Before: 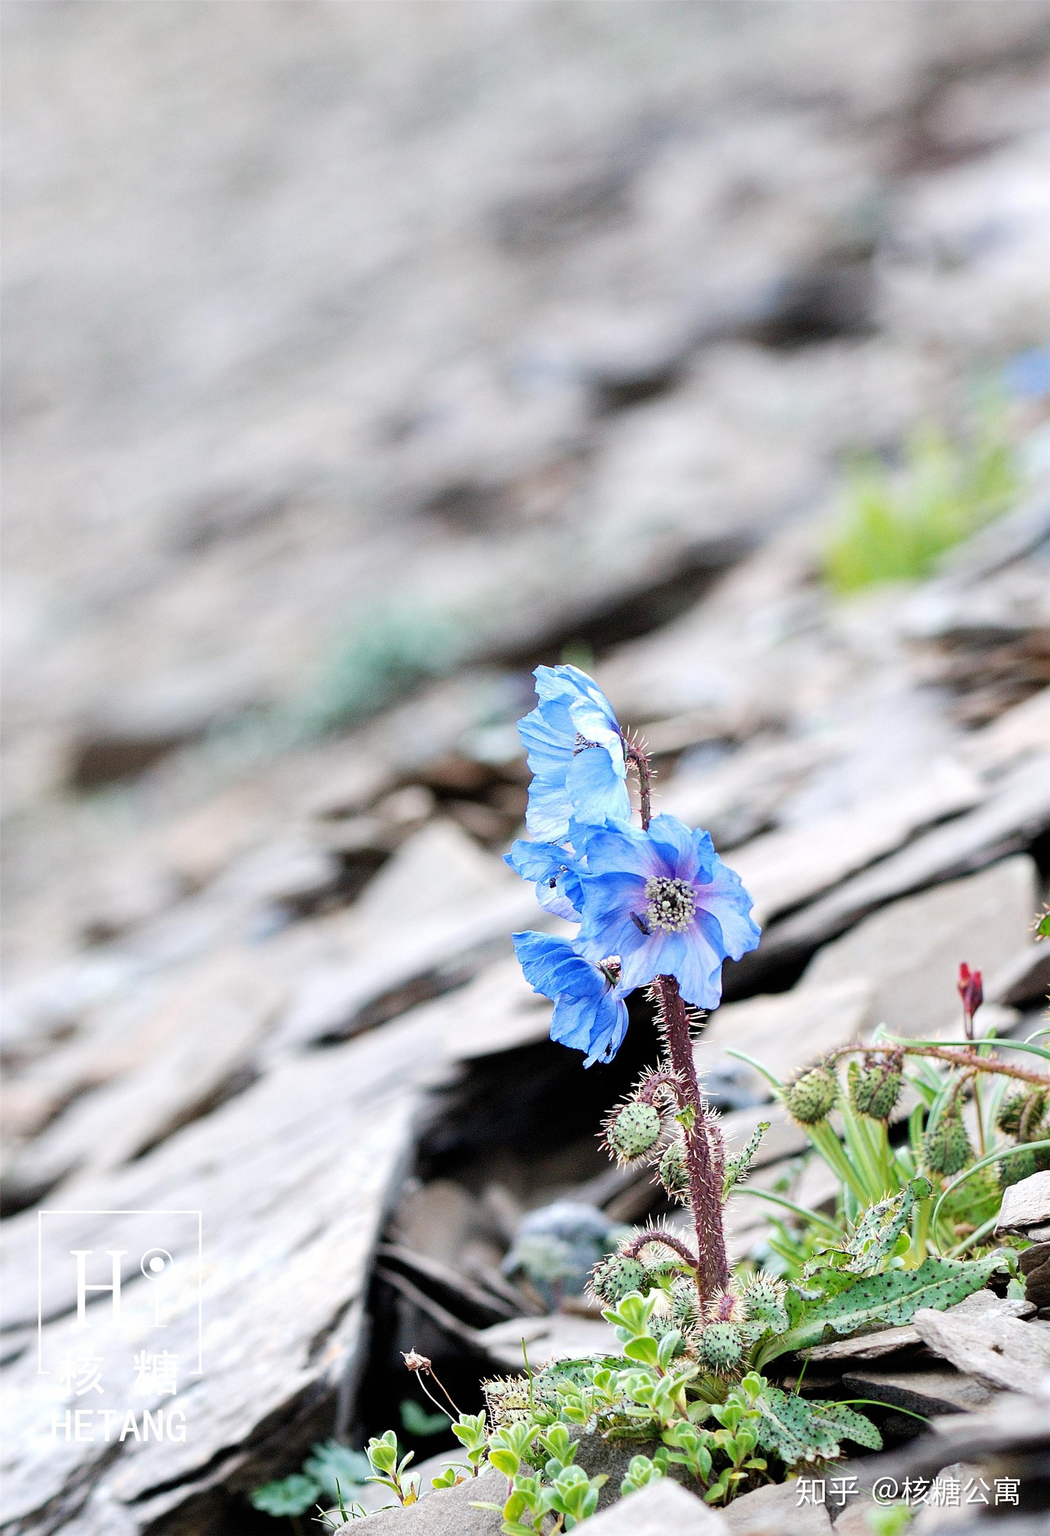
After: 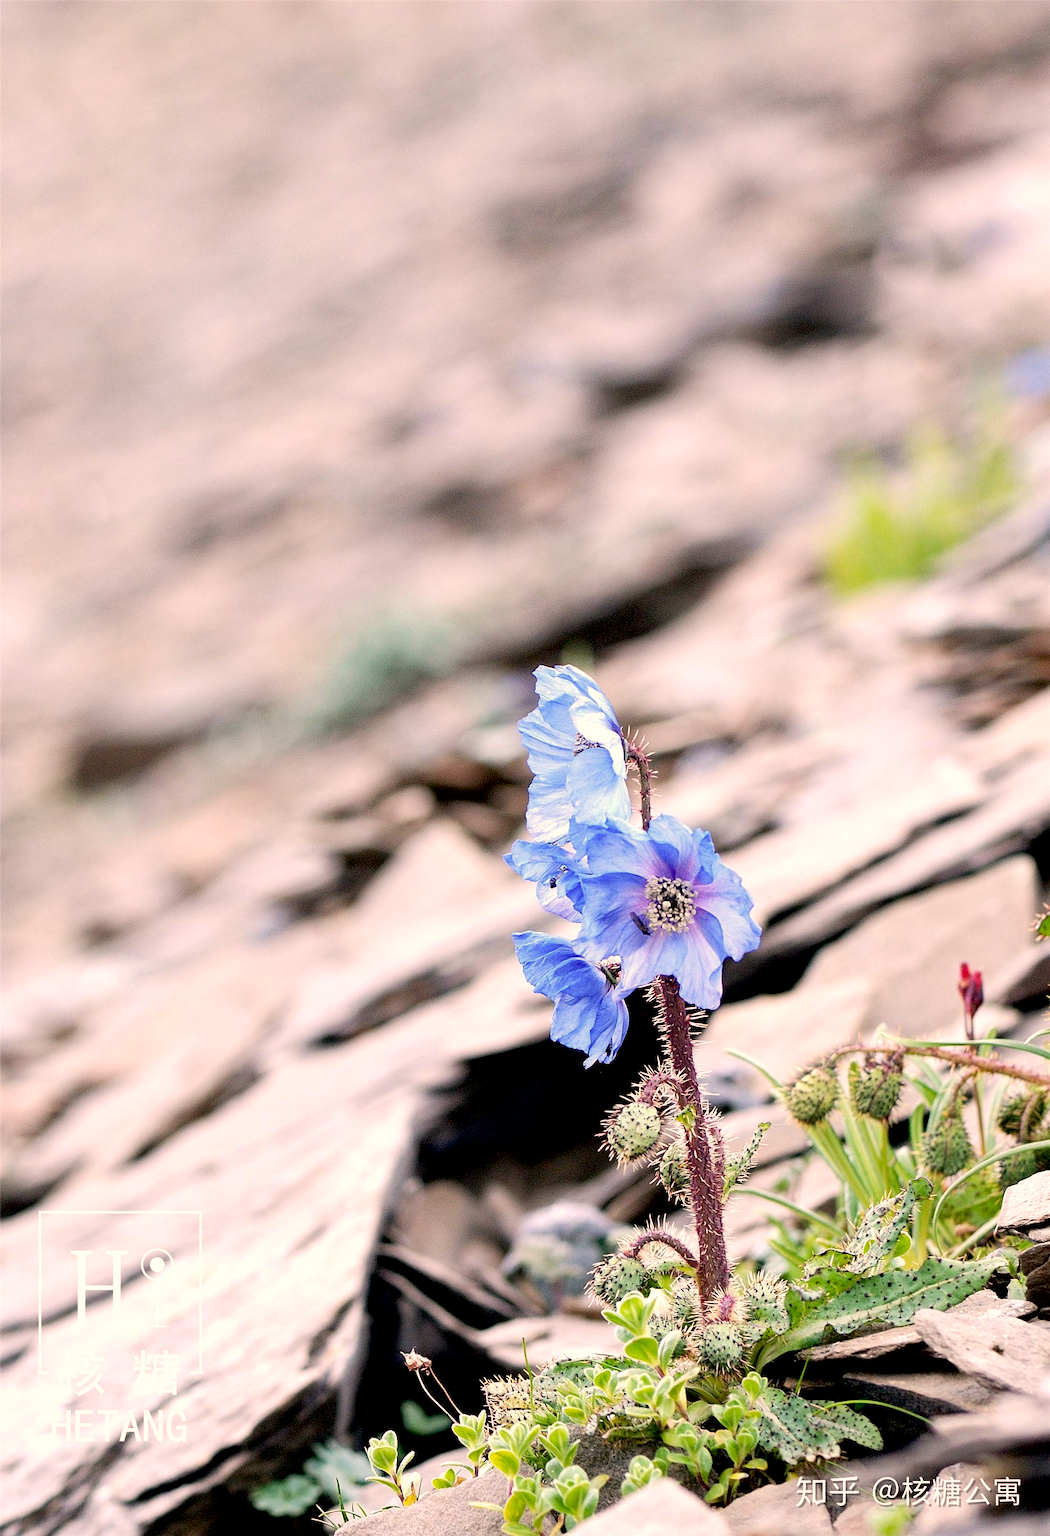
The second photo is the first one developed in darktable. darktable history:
color correction: highlights a* 11.24, highlights b* 11.43
exposure: black level correction 0.009, exposure 0.113 EV, compensate highlight preservation false
contrast brightness saturation: saturation -0.038
